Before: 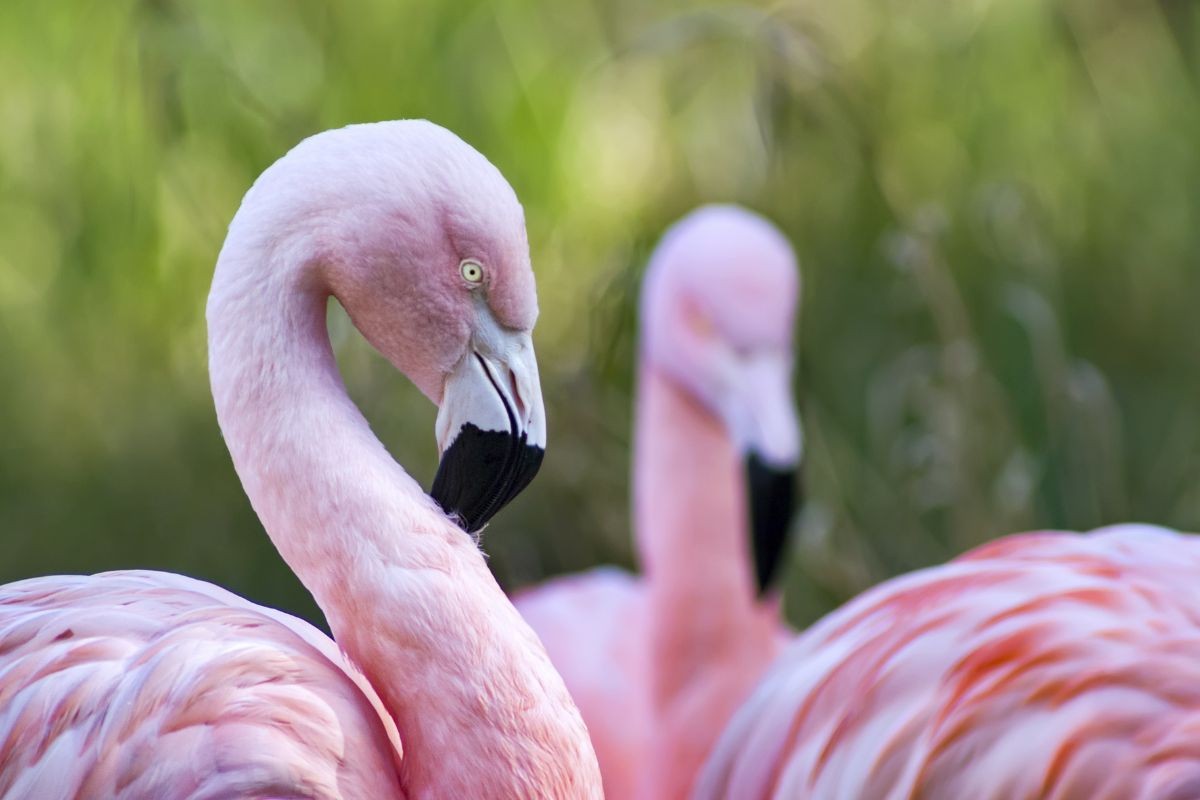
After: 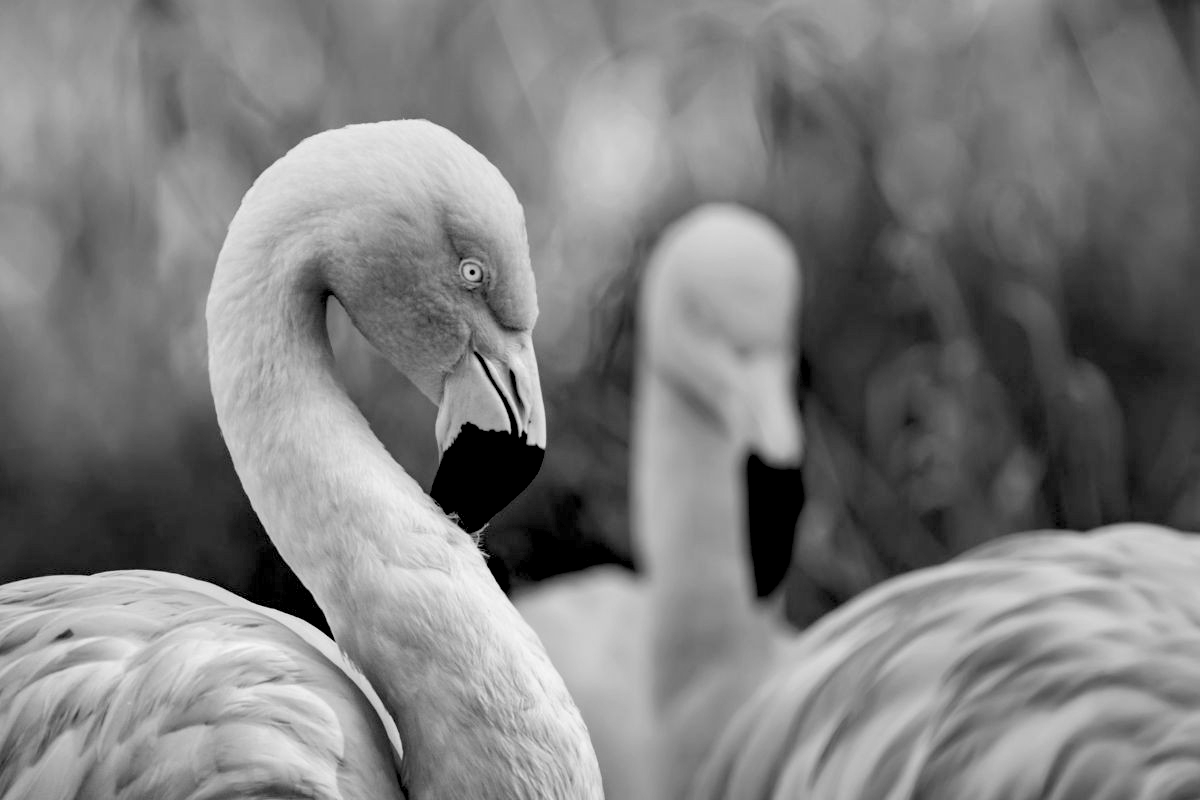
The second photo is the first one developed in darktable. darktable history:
exposure: black level correction 0.047, exposure 0.013 EV, compensate highlight preservation false
monochrome: a -6.99, b 35.61, size 1.4
